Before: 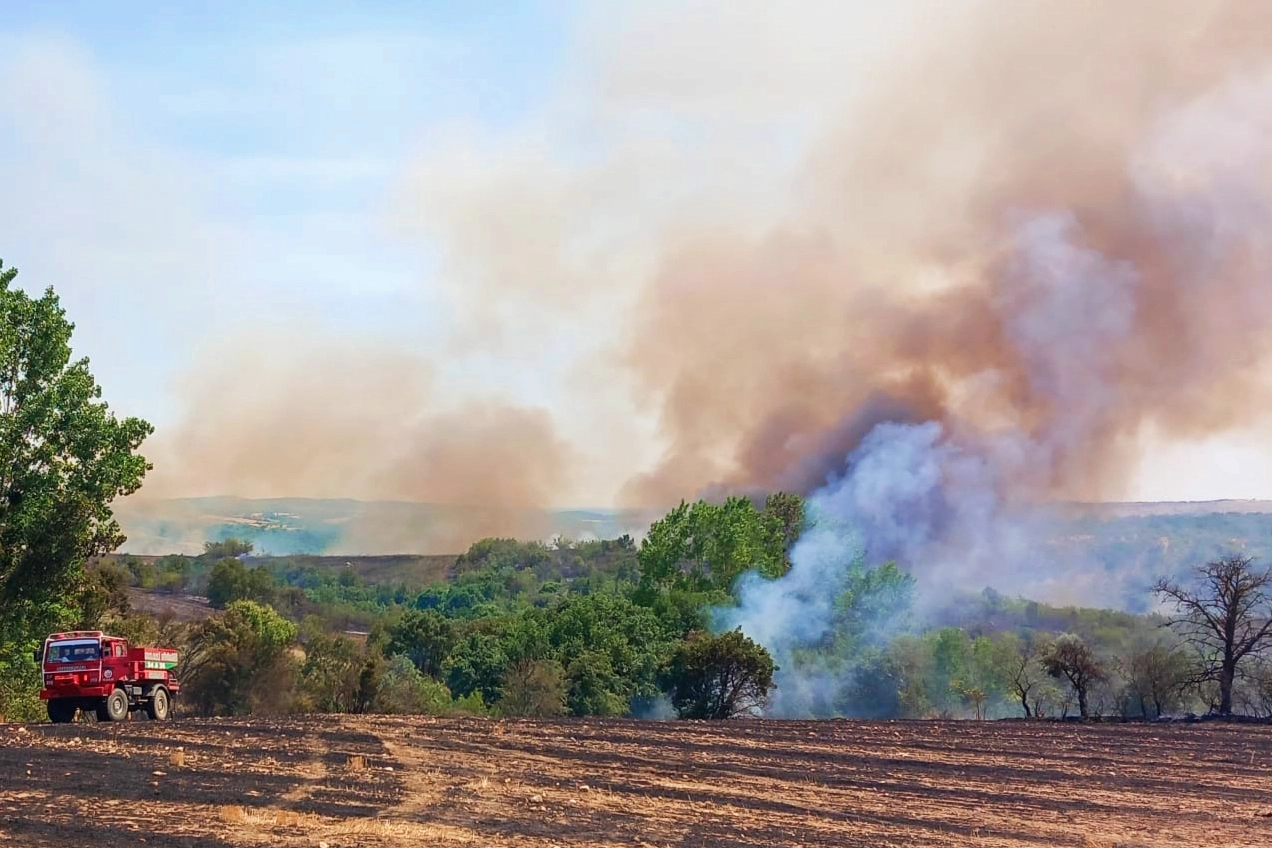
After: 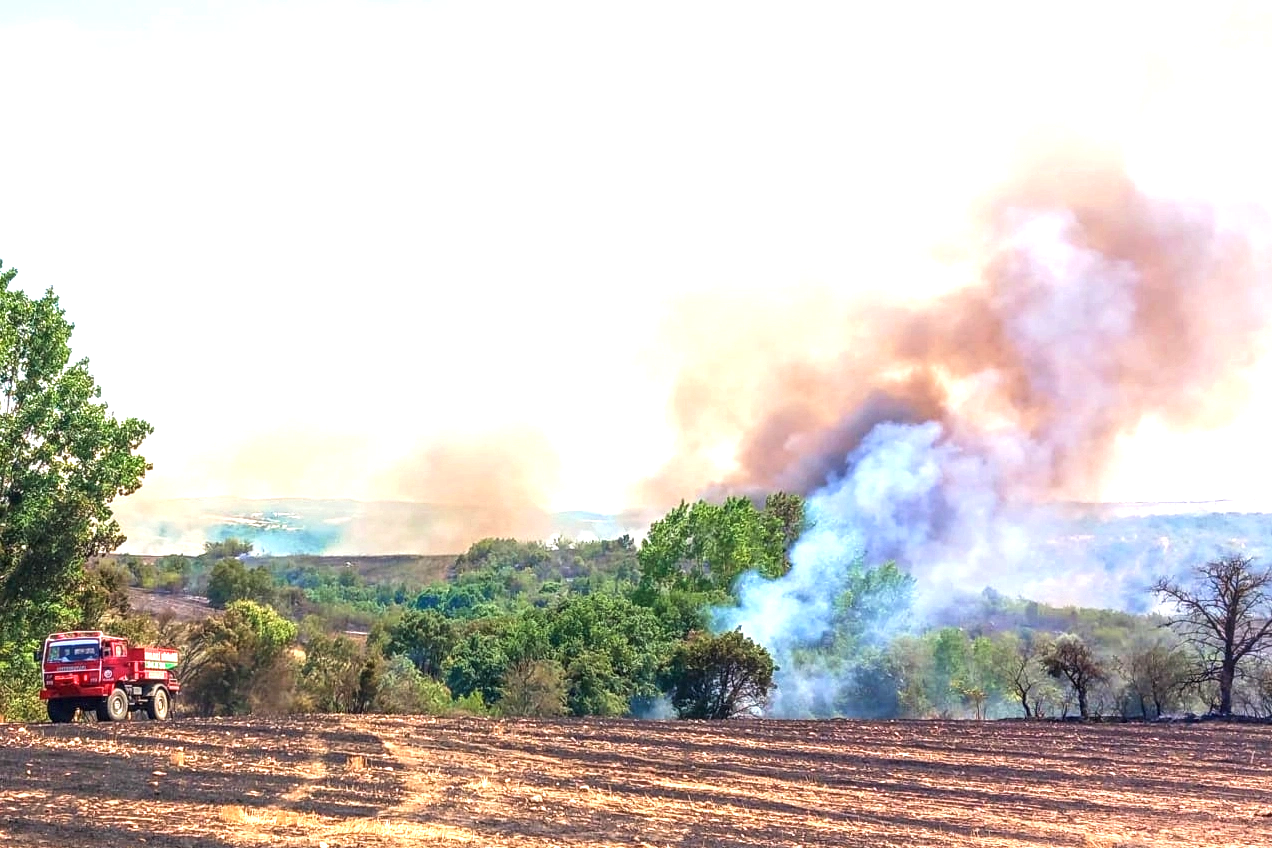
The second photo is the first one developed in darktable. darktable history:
exposure: black level correction 0, exposure 1.105 EV, compensate exposure bias true, compensate highlight preservation false
local contrast: detail 130%
color correction: highlights b* -0.038, saturation 0.994
